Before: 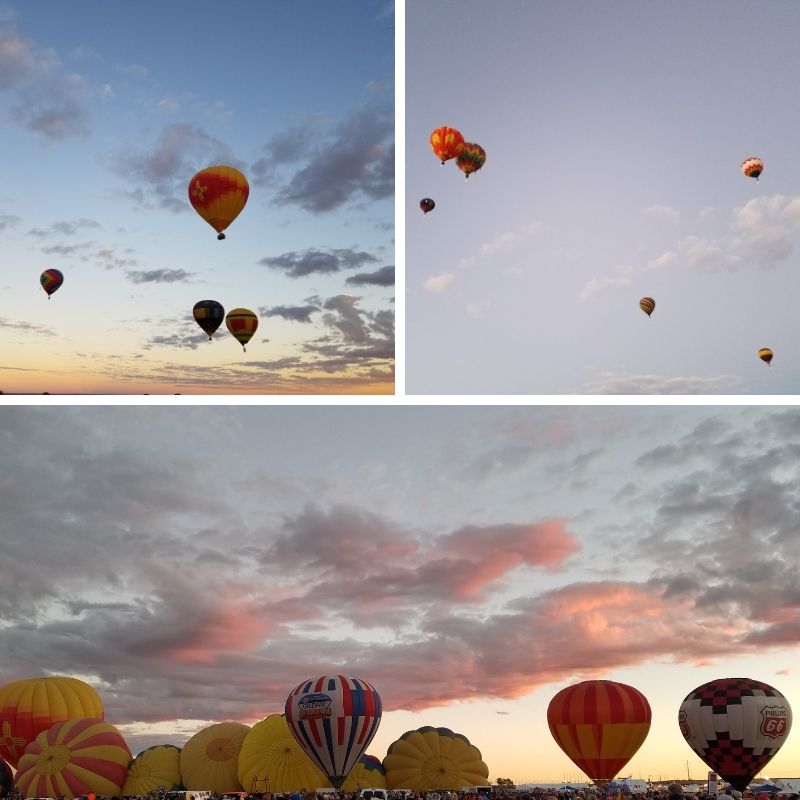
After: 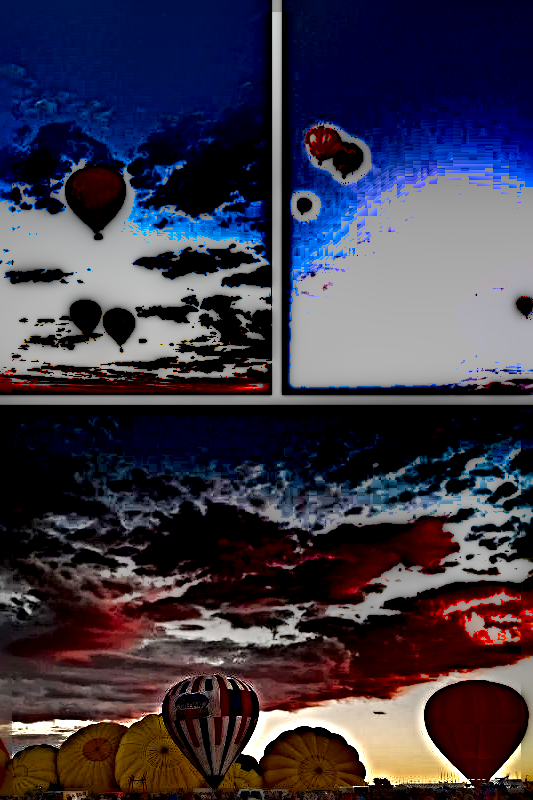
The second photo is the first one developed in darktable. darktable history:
exposure: black level correction 0, exposure 1.1 EV, compensate highlight preservation false
local contrast: highlights 0%, shadows 198%, detail 164%, midtone range 0.001
contrast equalizer: octaves 7, y [[0.6 ×6], [0.55 ×6], [0 ×6], [0 ×6], [0 ×6]], mix 0.15
crop: left 15.419%, right 17.914%
shadows and highlights: radius 123.98, shadows 100, white point adjustment -3, highlights -100, highlights color adjustment 89.84%, soften with gaussian
bloom: size 15%, threshold 97%, strength 7%
vignetting: fall-off start 88.53%, fall-off radius 44.2%, saturation 0.376, width/height ratio 1.161
sharpen: radius 6.3, amount 1.8, threshold 0
